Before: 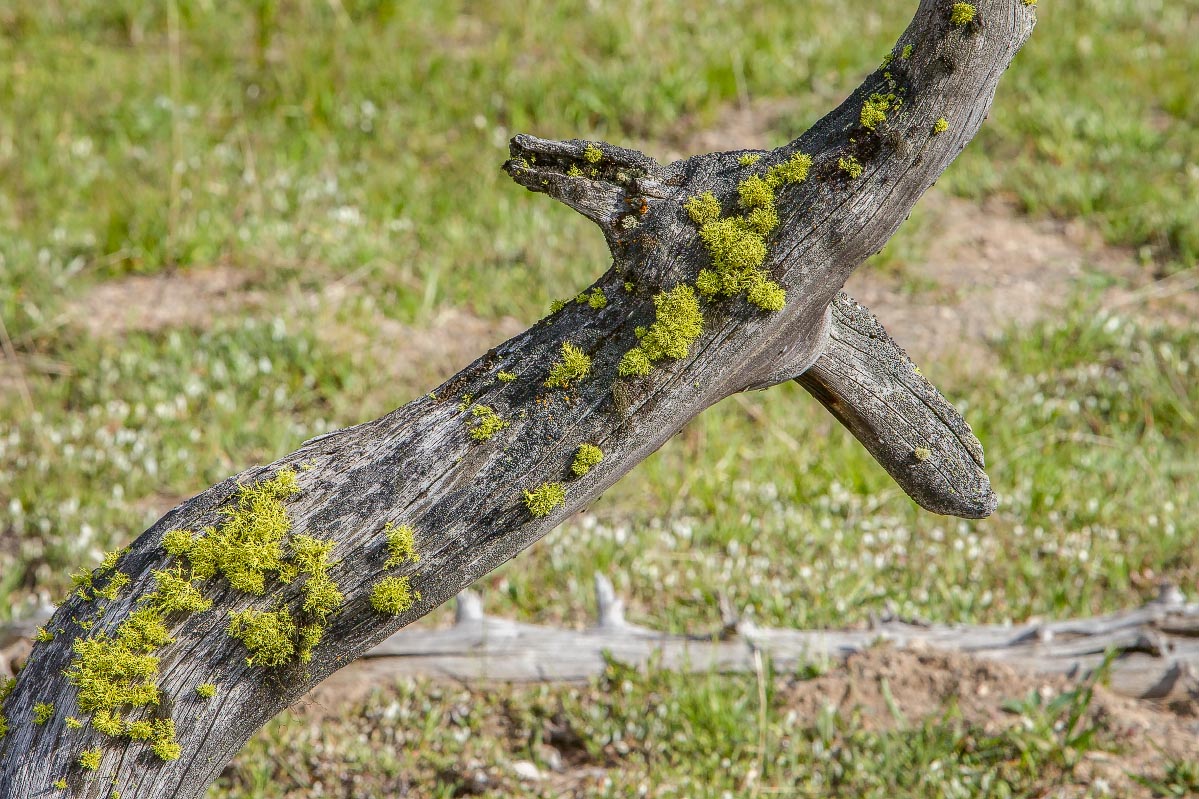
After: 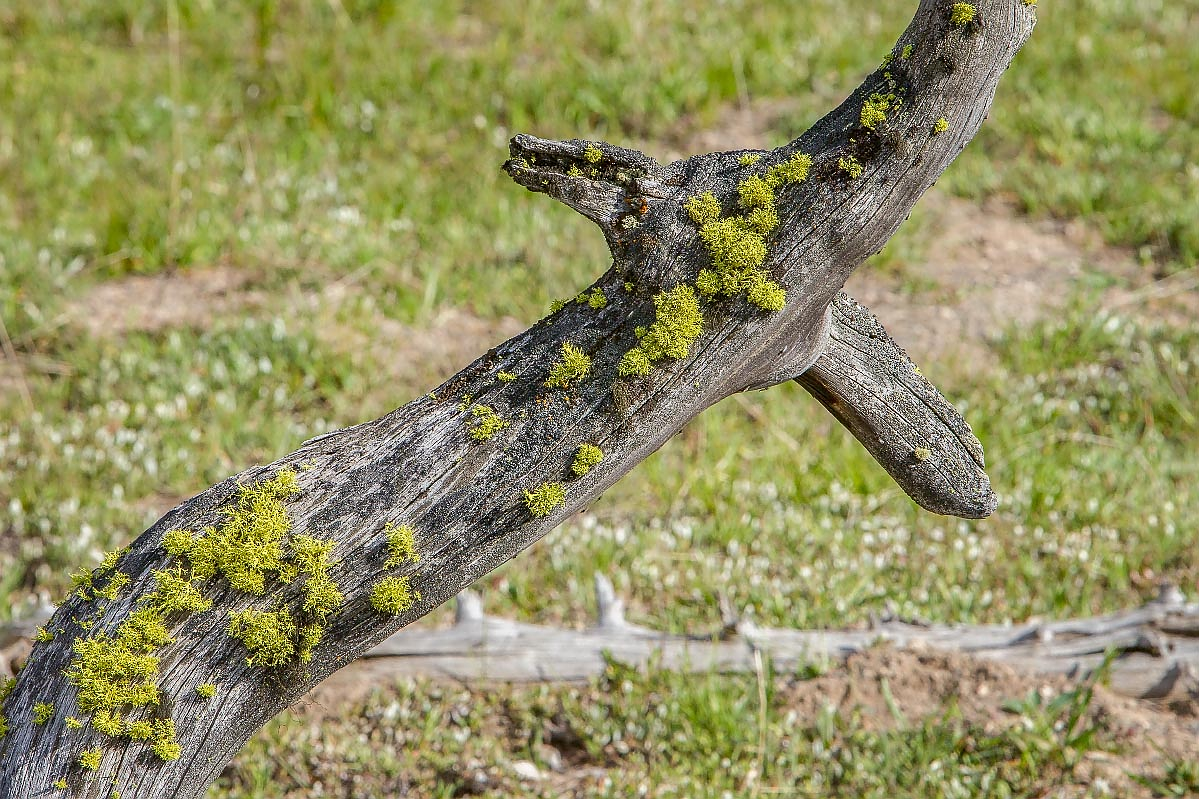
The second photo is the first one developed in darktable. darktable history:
sharpen: radius 0.977, amount 0.616
